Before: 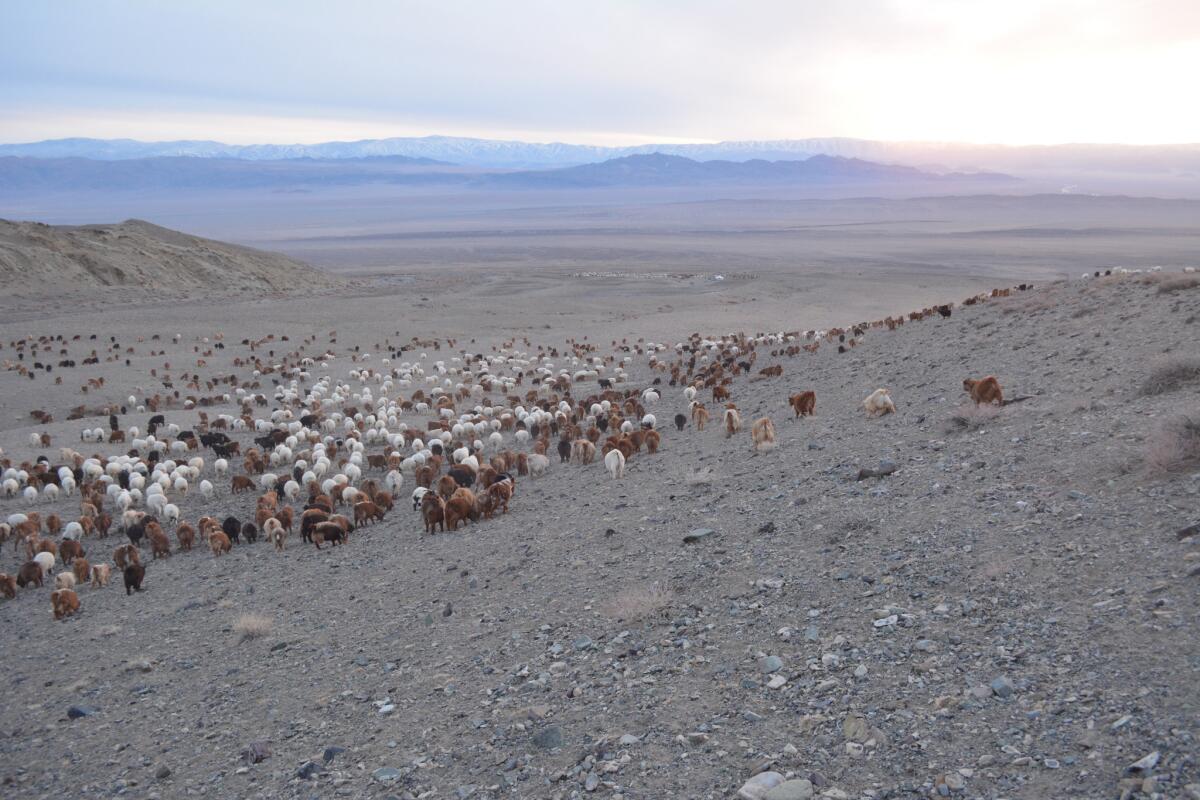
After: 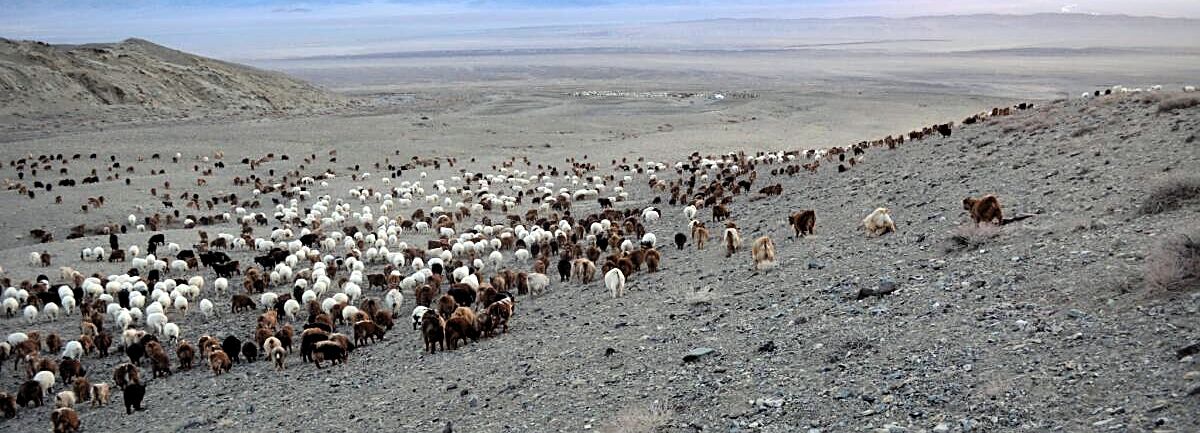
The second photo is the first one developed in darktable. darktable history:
crop and rotate: top 22.698%, bottom 23.137%
levels: levels [0.116, 0.574, 1]
base curve: curves: ch0 [(0, 0) (0.073, 0.04) (0.157, 0.139) (0.492, 0.492) (0.758, 0.758) (1, 1)], preserve colors none
vignetting: fall-off radius 99.93%, width/height ratio 1.342
sharpen: on, module defaults
contrast brightness saturation: contrast 0.125, brightness -0.056, saturation 0.154
color correction: highlights a* -4.26, highlights b* 6.88
exposure: black level correction 0, exposure 0.704 EV, compensate exposure bias true, compensate highlight preservation false
